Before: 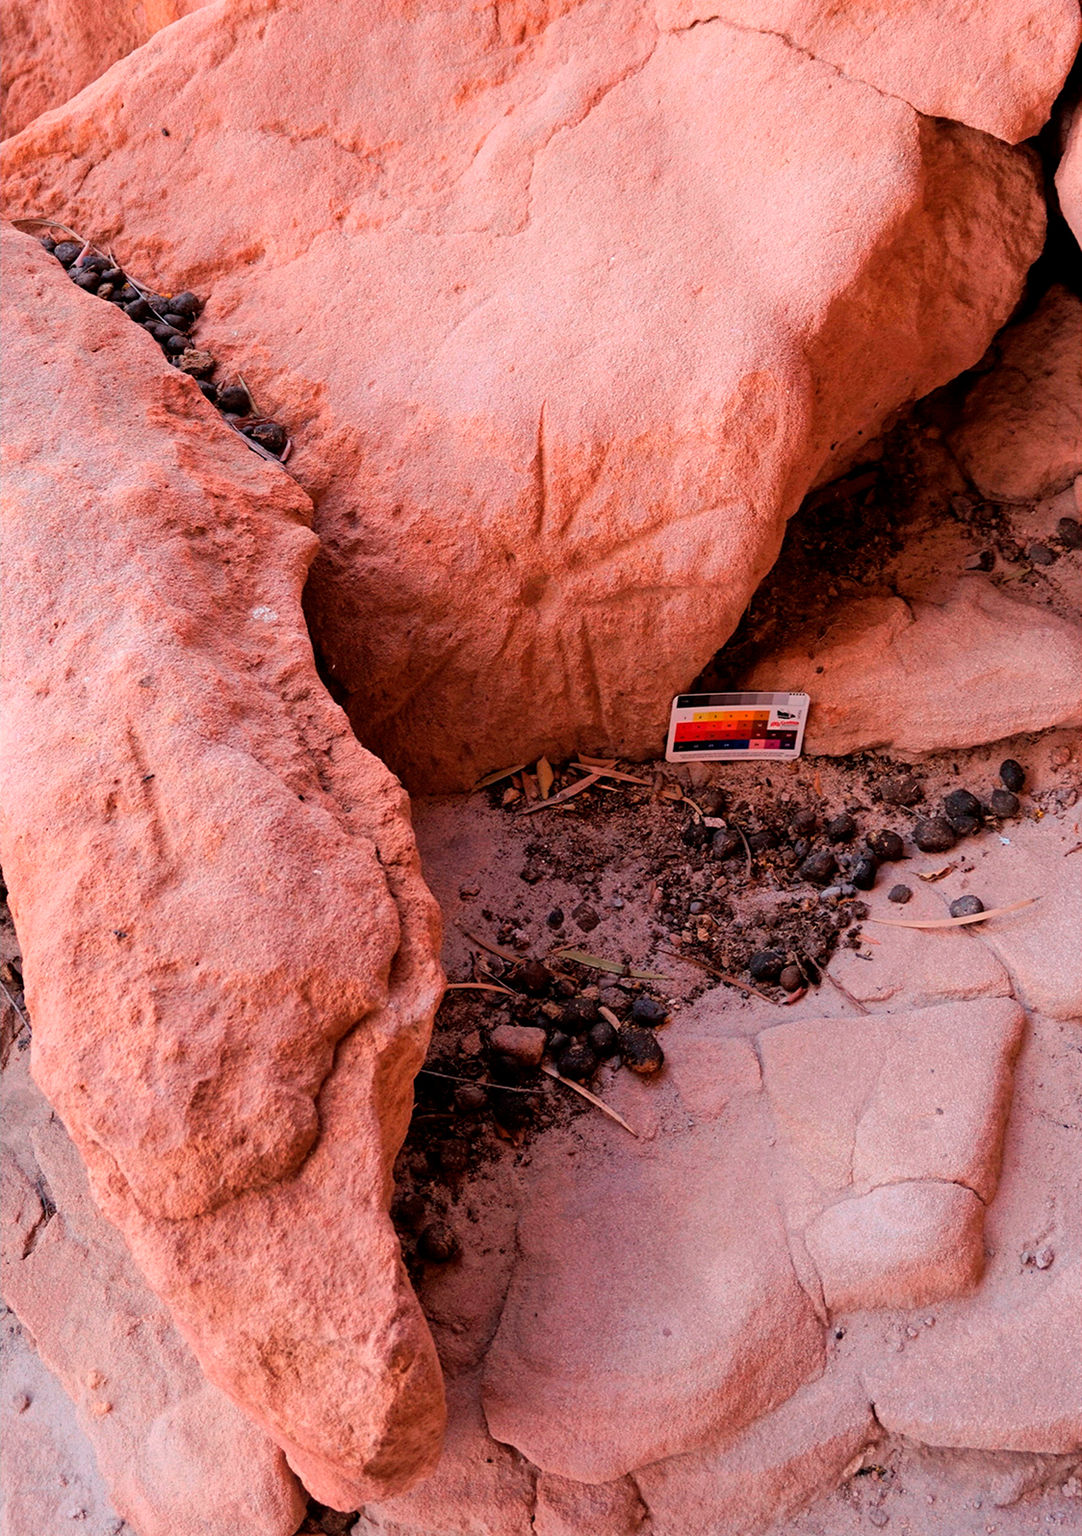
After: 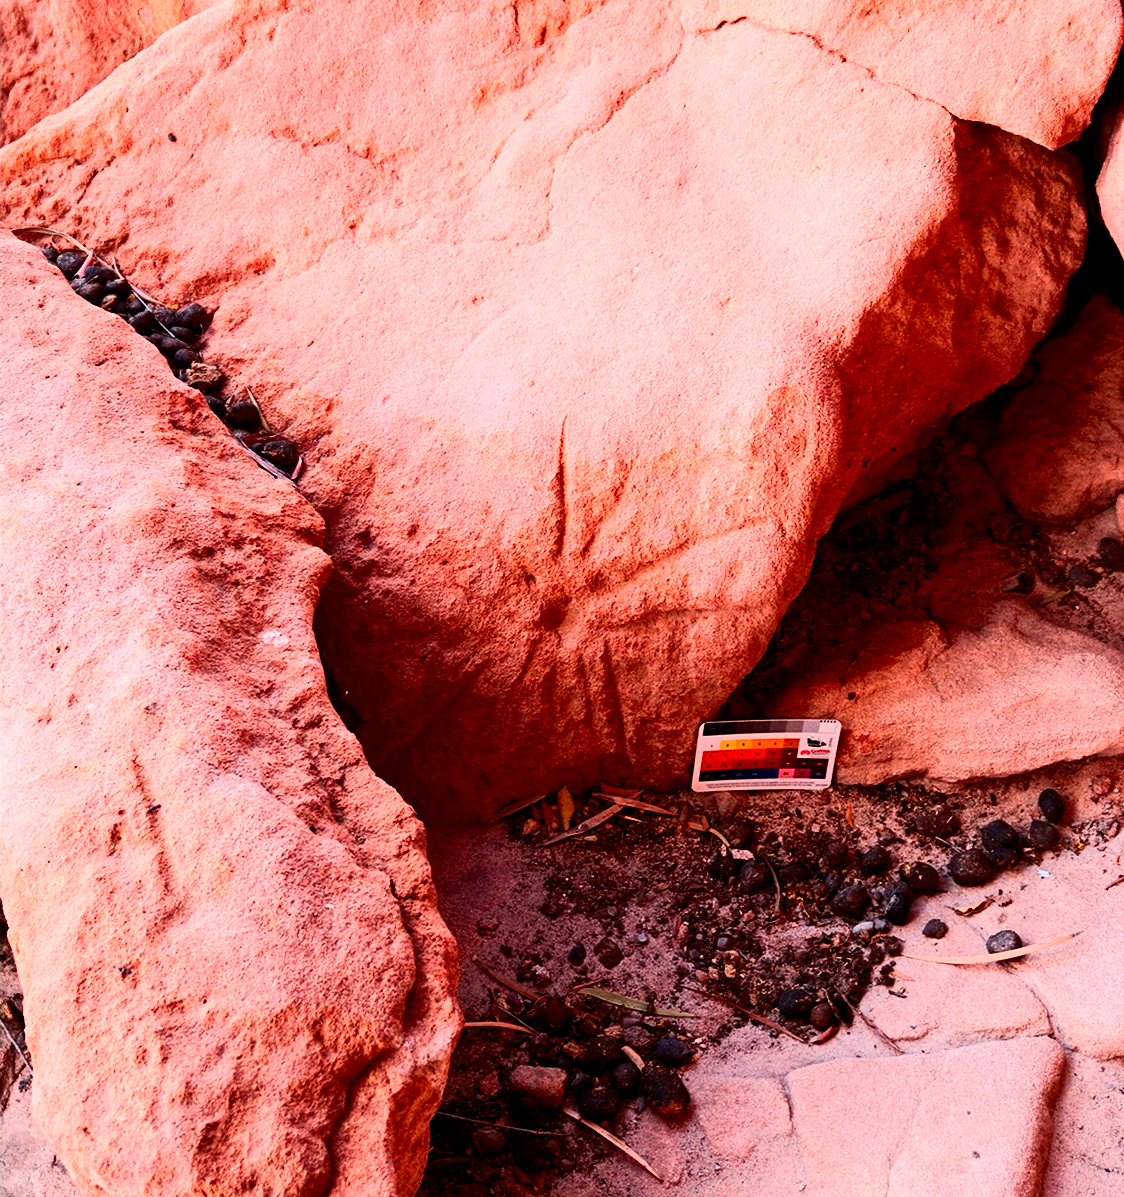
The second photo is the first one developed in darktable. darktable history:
contrast brightness saturation: contrast 0.403, brightness 0.04, saturation 0.251
crop: bottom 24.988%
